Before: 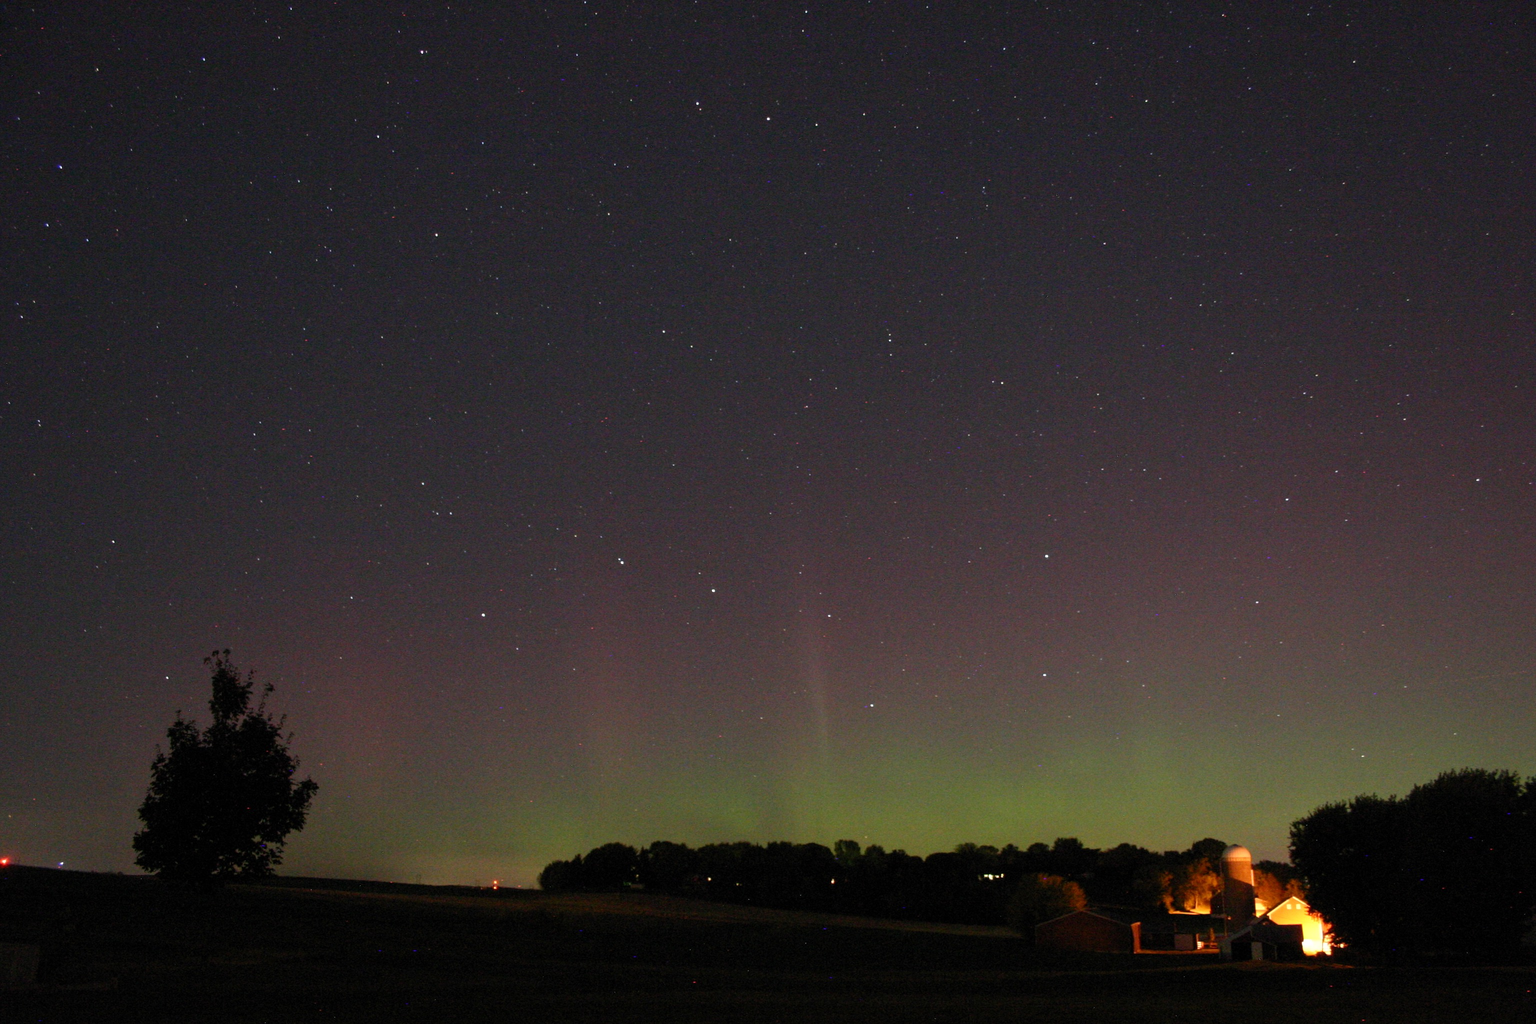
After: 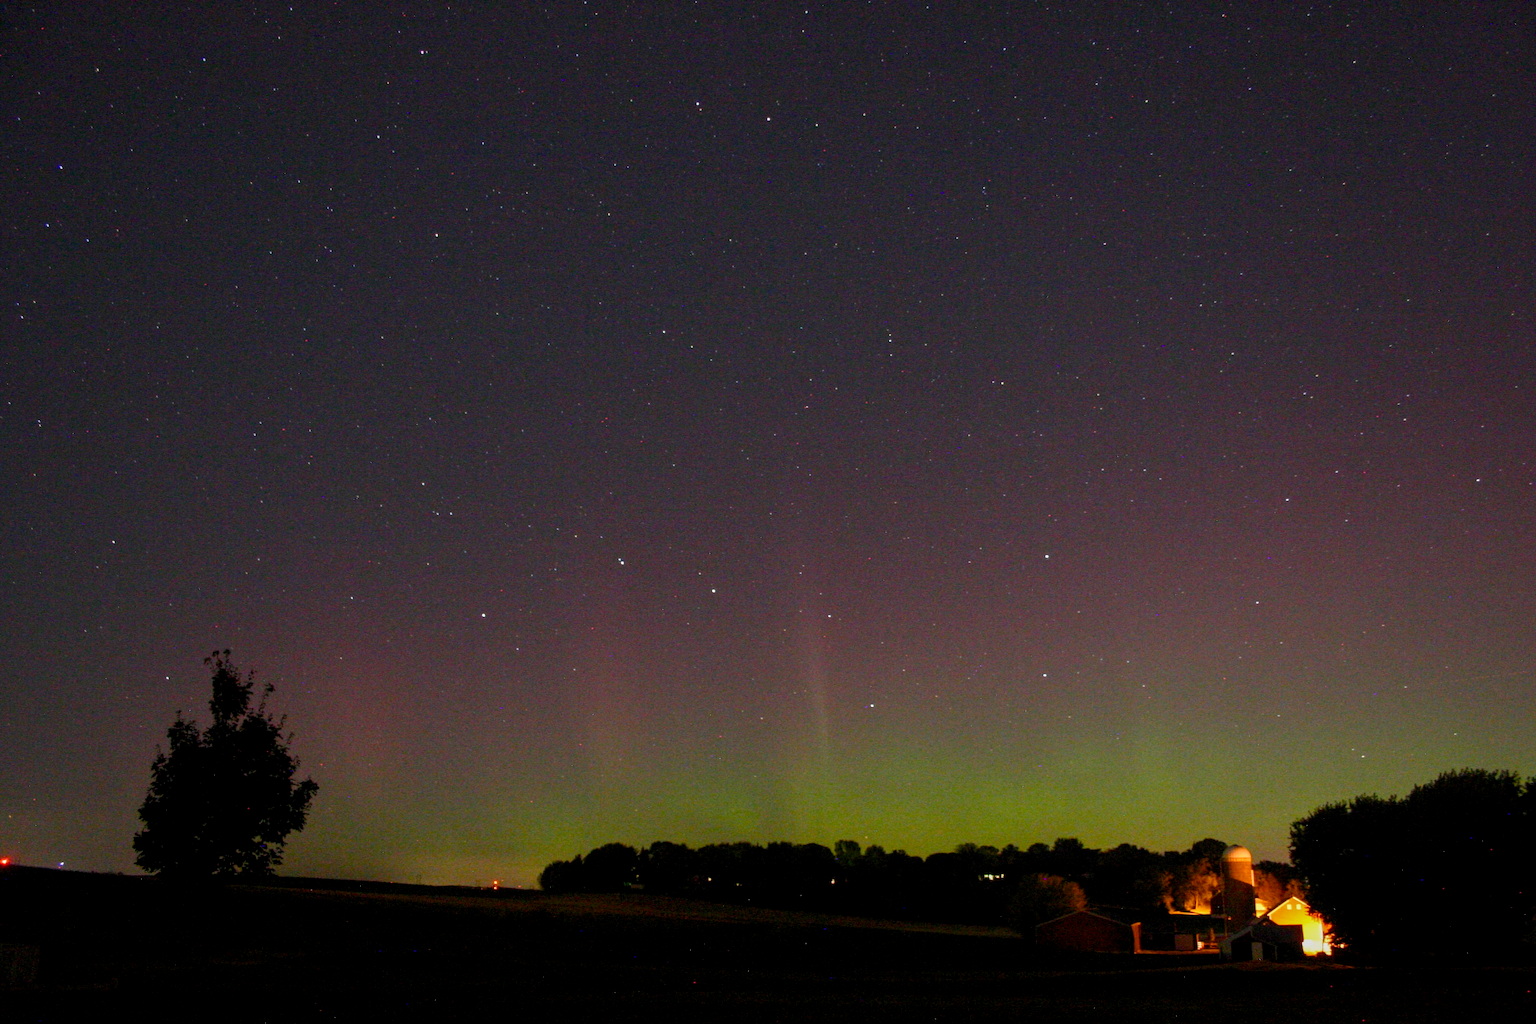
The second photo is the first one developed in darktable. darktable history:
local contrast: on, module defaults
color balance rgb: perceptual saturation grading › global saturation 20.421%, perceptual saturation grading › highlights -19.743%, perceptual saturation grading › shadows 29.641%, global vibrance 20%
